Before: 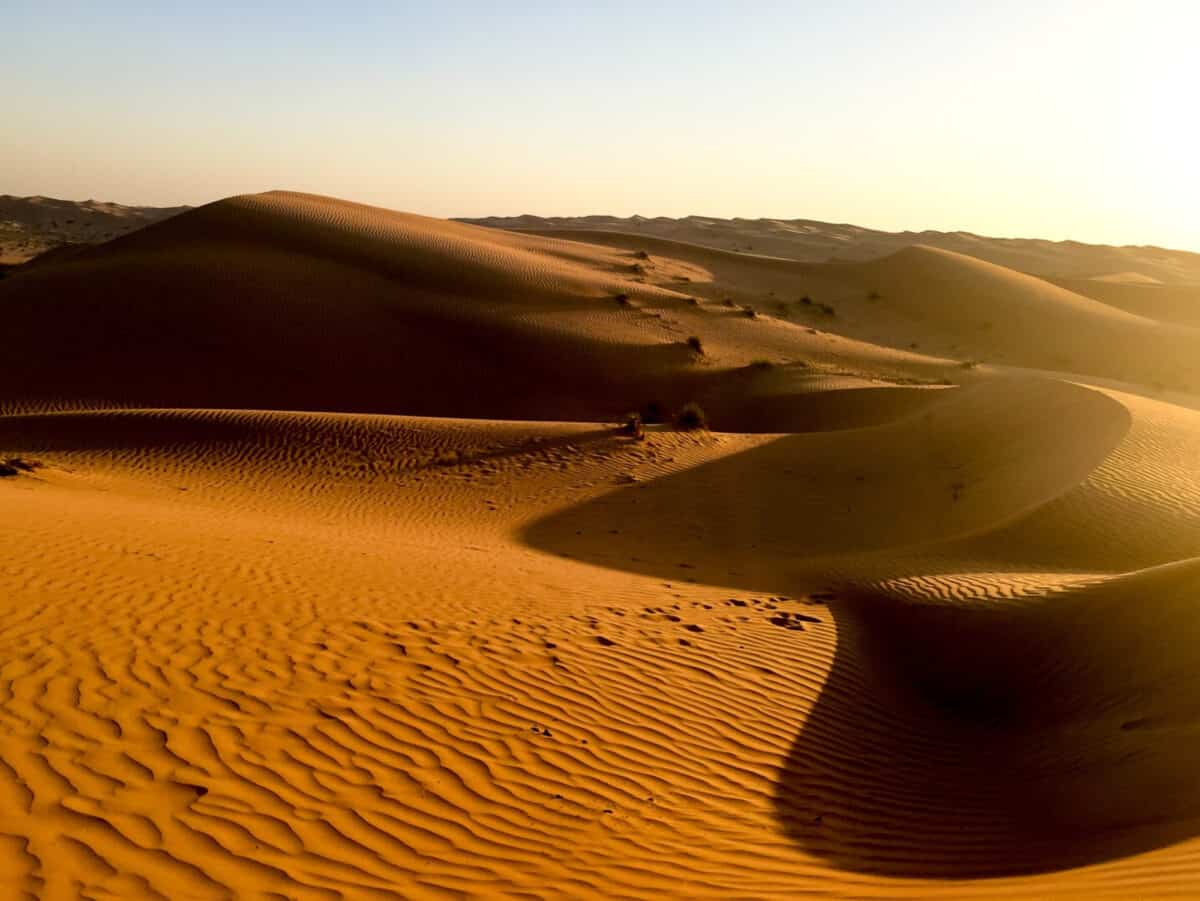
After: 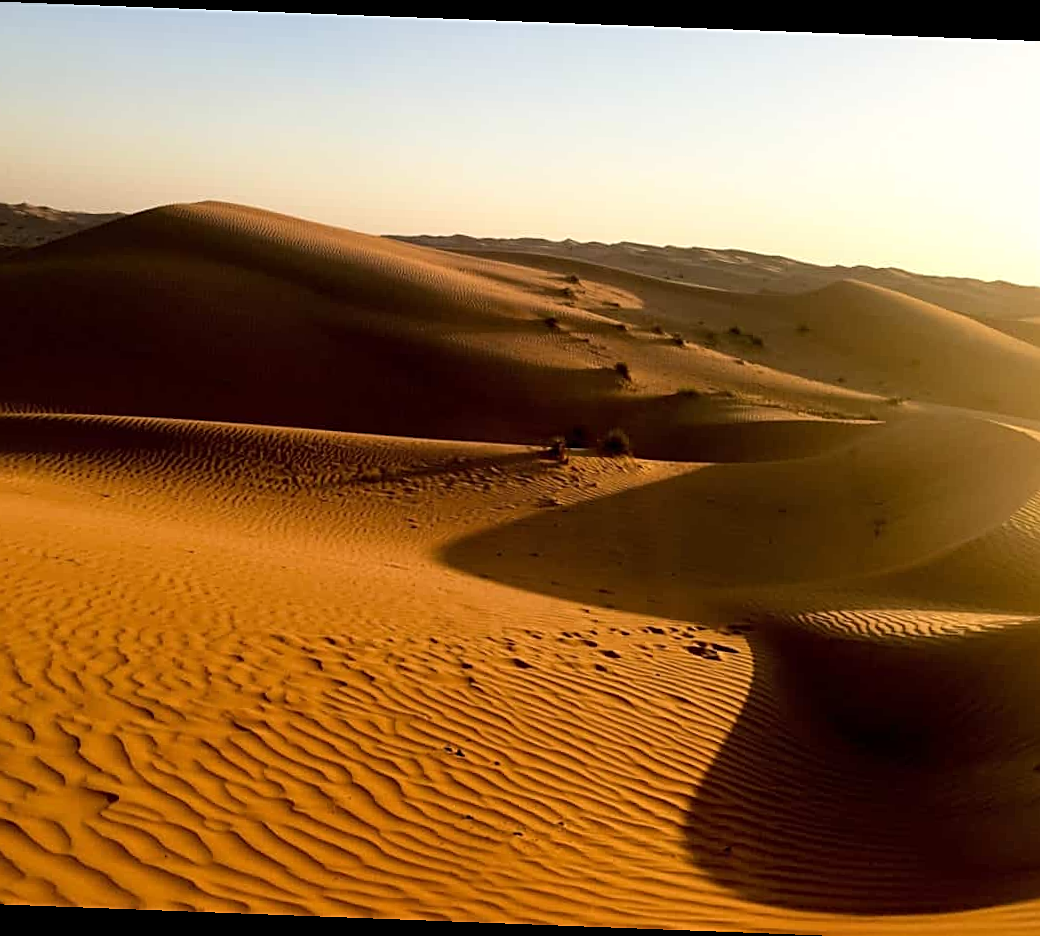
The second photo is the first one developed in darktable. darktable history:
sharpen: on, module defaults
crop: left 7.598%, right 7.873%
rotate and perspective: rotation 2.17°, automatic cropping off
